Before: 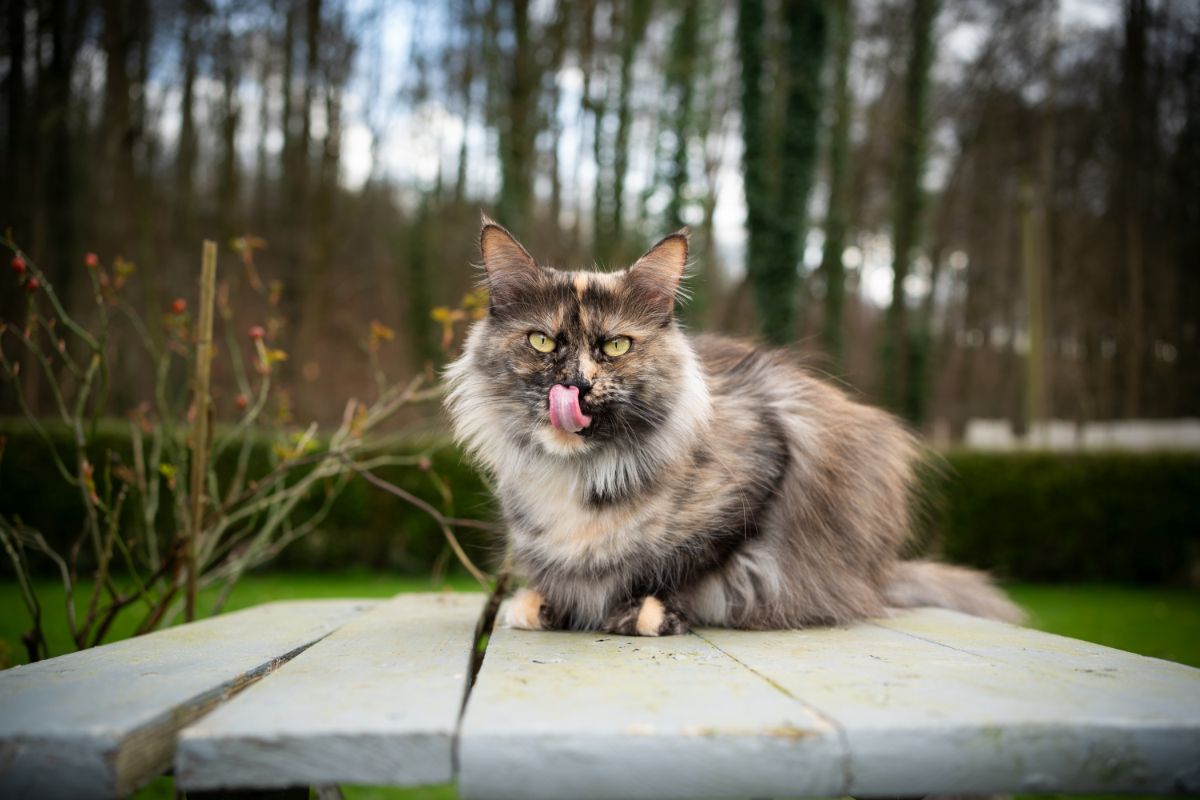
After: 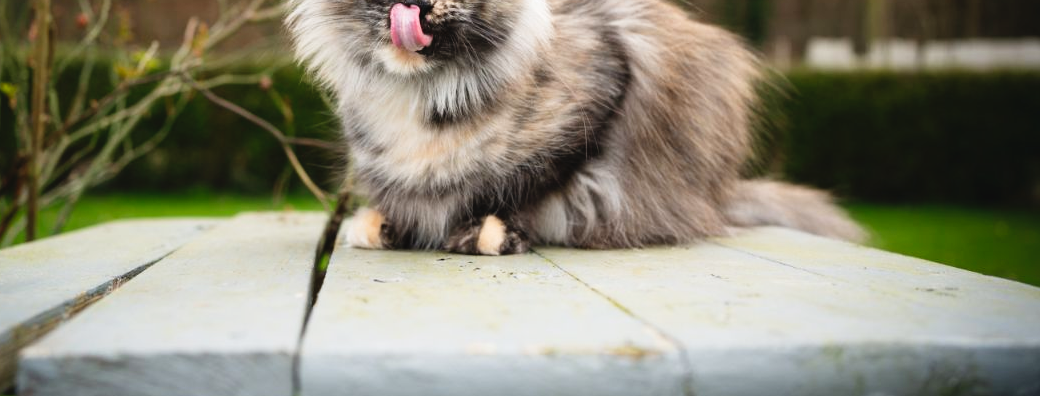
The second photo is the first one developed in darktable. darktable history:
crop and rotate: left 13.252%, top 47.646%, bottom 2.758%
tone curve: curves: ch0 [(0, 0.036) (0.119, 0.115) (0.466, 0.498) (0.715, 0.767) (0.817, 0.865) (1, 0.998)]; ch1 [(0, 0) (0.377, 0.416) (0.44, 0.461) (0.487, 0.49) (0.514, 0.517) (0.536, 0.577) (0.66, 0.724) (1, 1)]; ch2 [(0, 0) (0.38, 0.405) (0.463, 0.443) (0.492, 0.486) (0.526, 0.541) (0.578, 0.598) (0.653, 0.698) (1, 1)], preserve colors none
